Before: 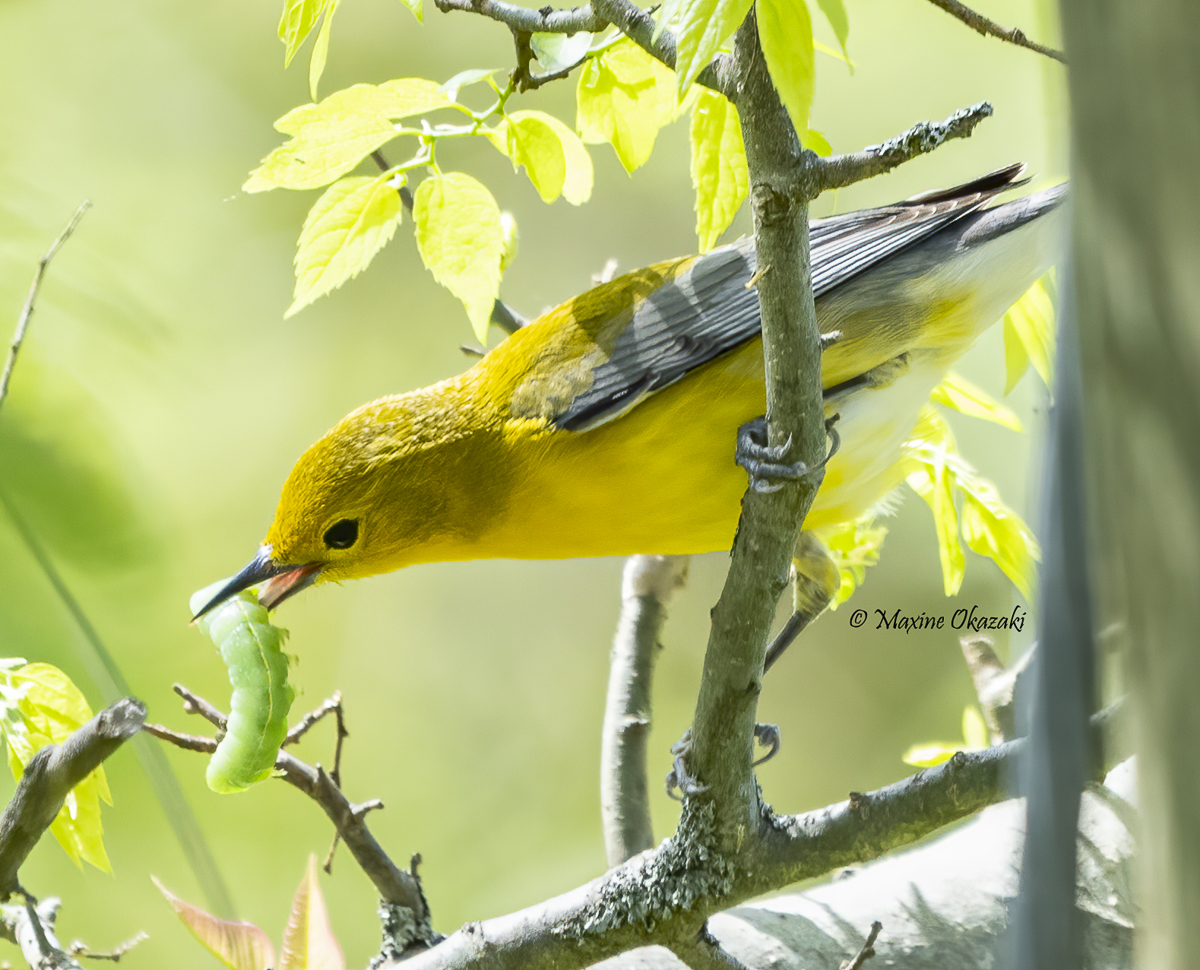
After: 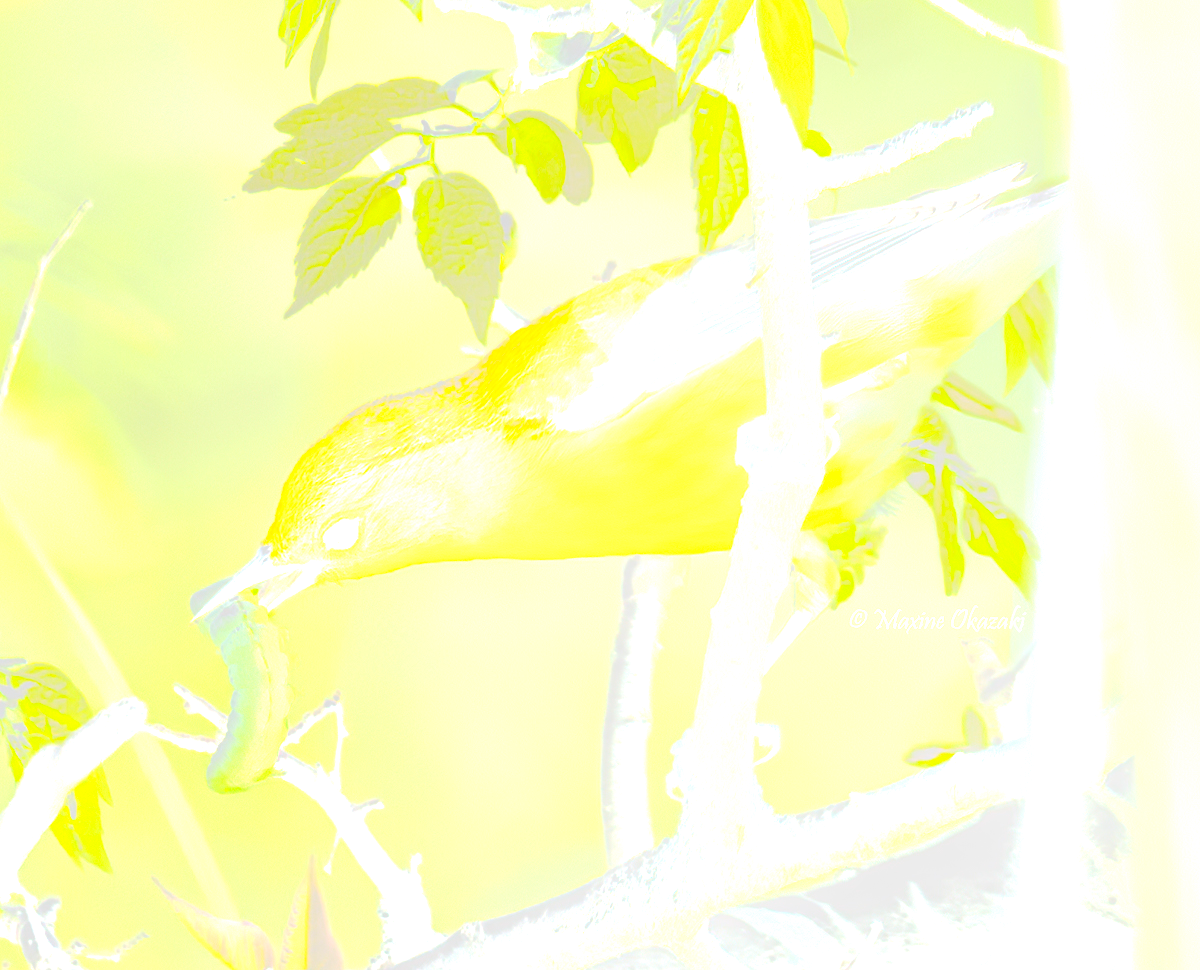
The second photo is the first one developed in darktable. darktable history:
exposure: black level correction 0, exposure 0.5 EV, compensate highlight preservation false
bloom: size 25%, threshold 5%, strength 90%
local contrast: on, module defaults
levels: mode automatic, black 0.023%, white 99.97%, levels [0.062, 0.494, 0.925]
